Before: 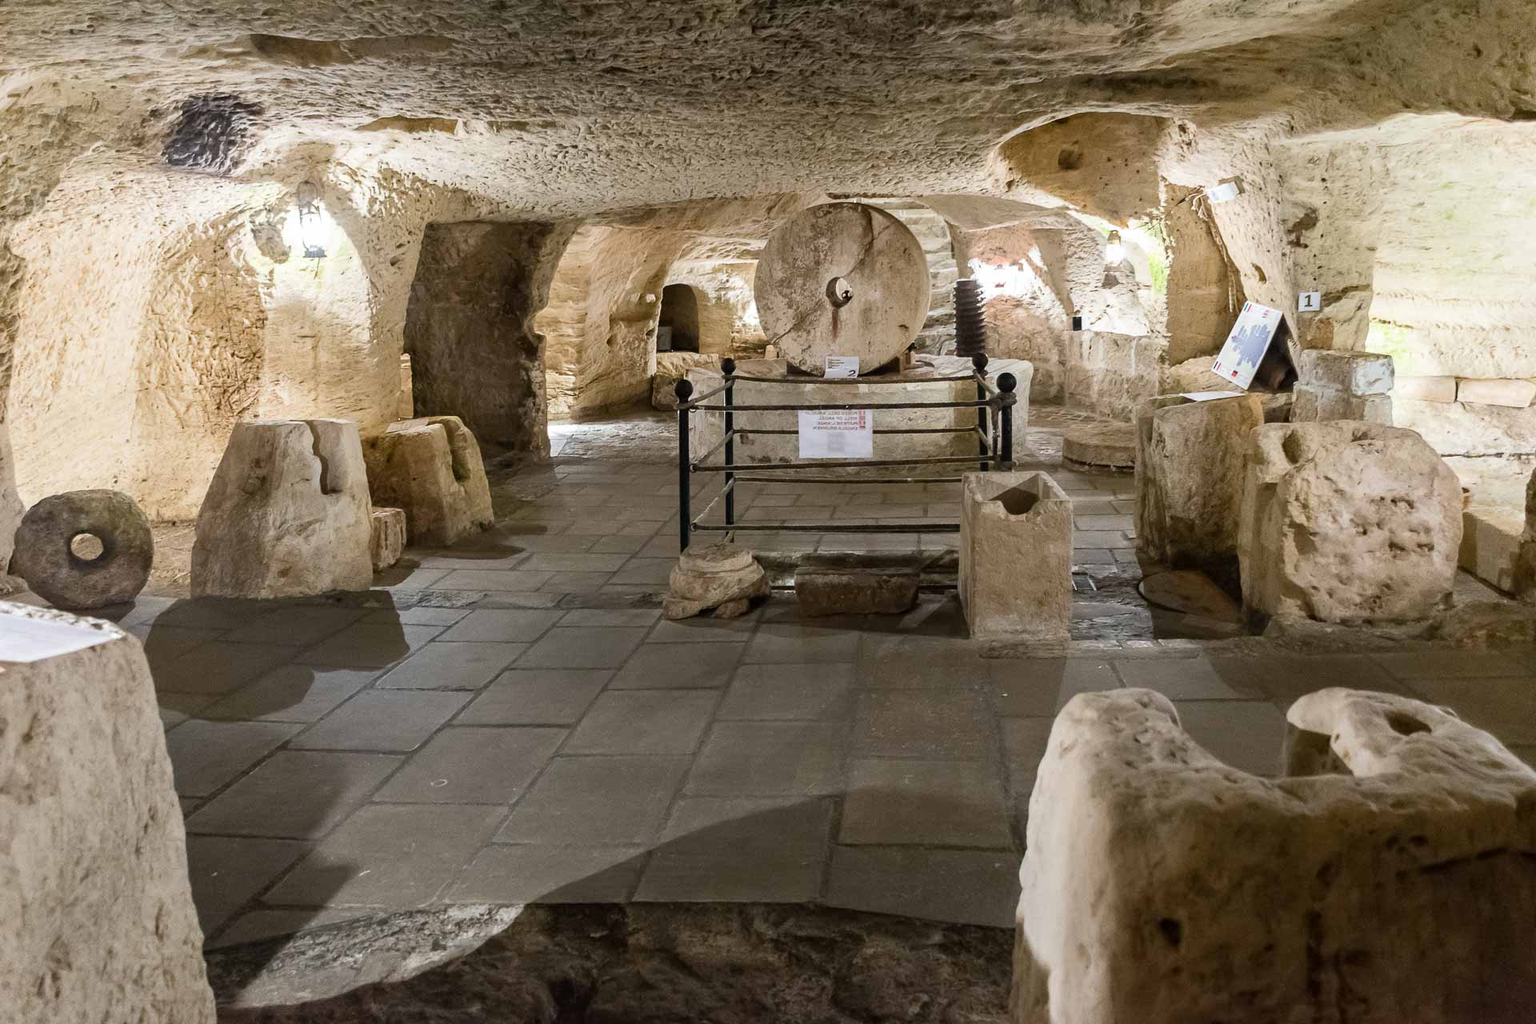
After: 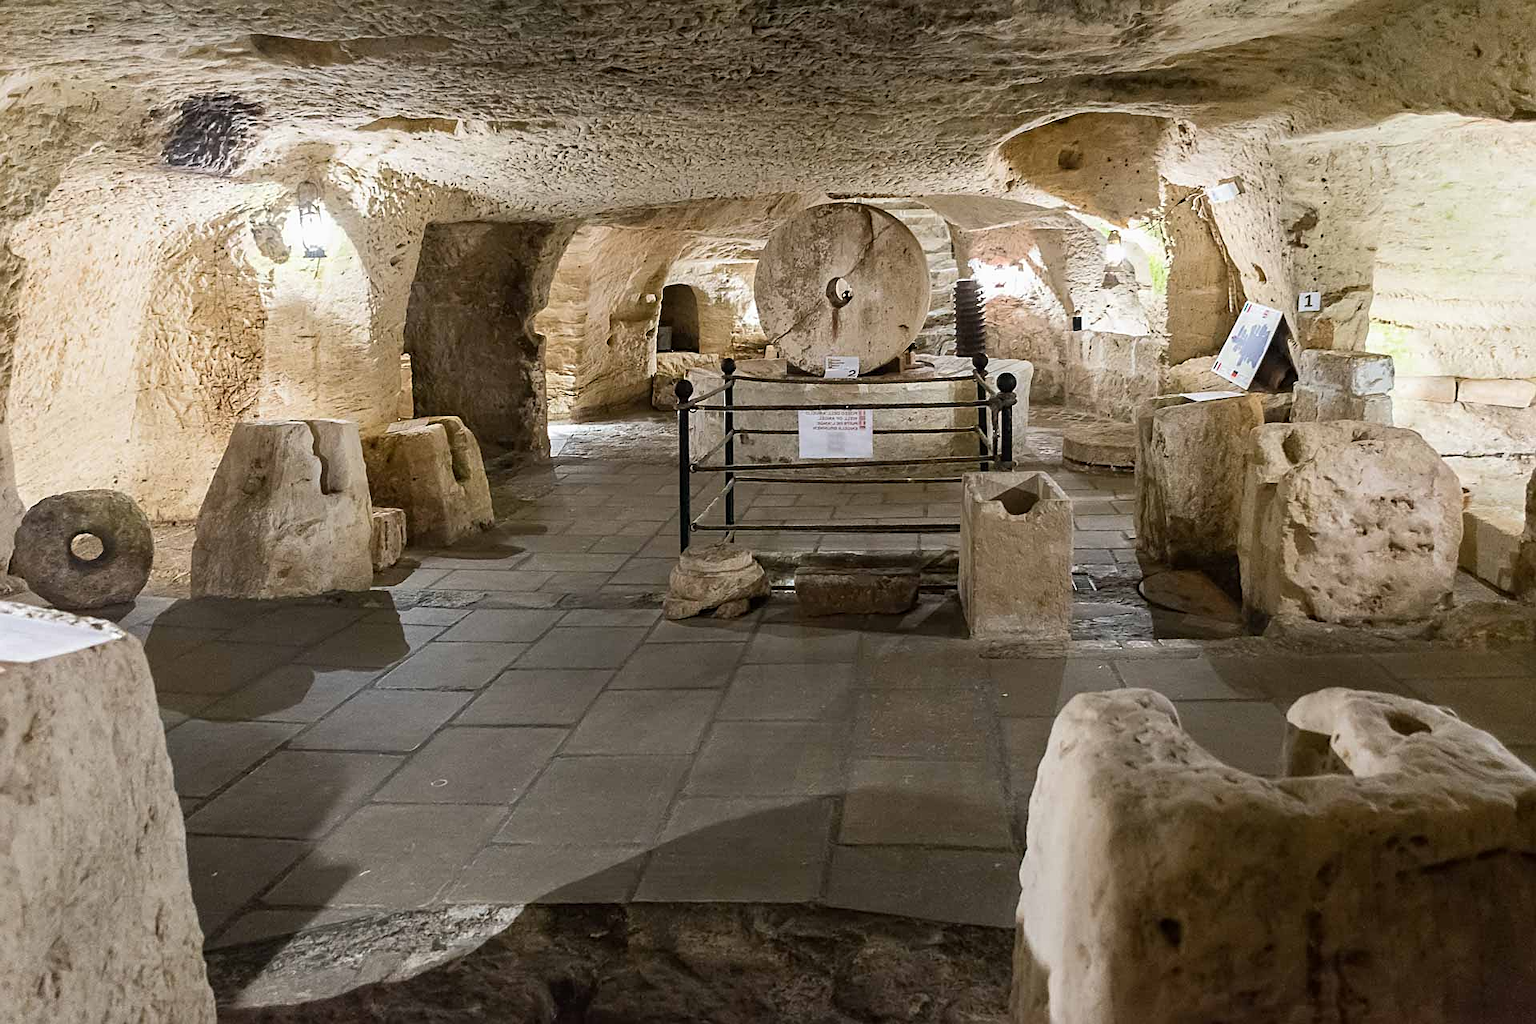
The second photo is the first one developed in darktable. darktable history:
exposure: exposure -0.04 EV, compensate highlight preservation false
sharpen: on, module defaults
